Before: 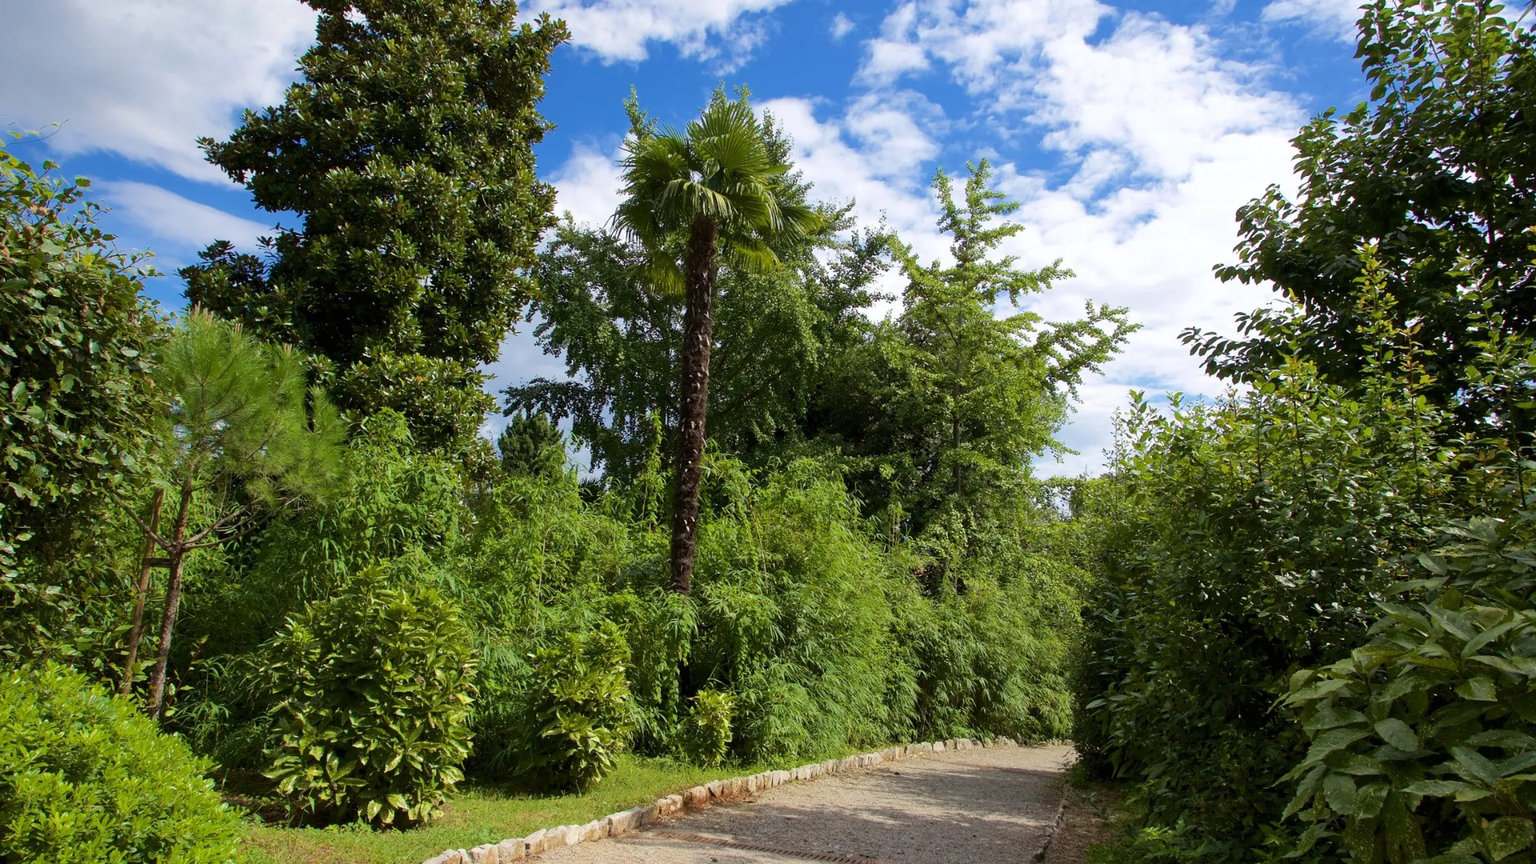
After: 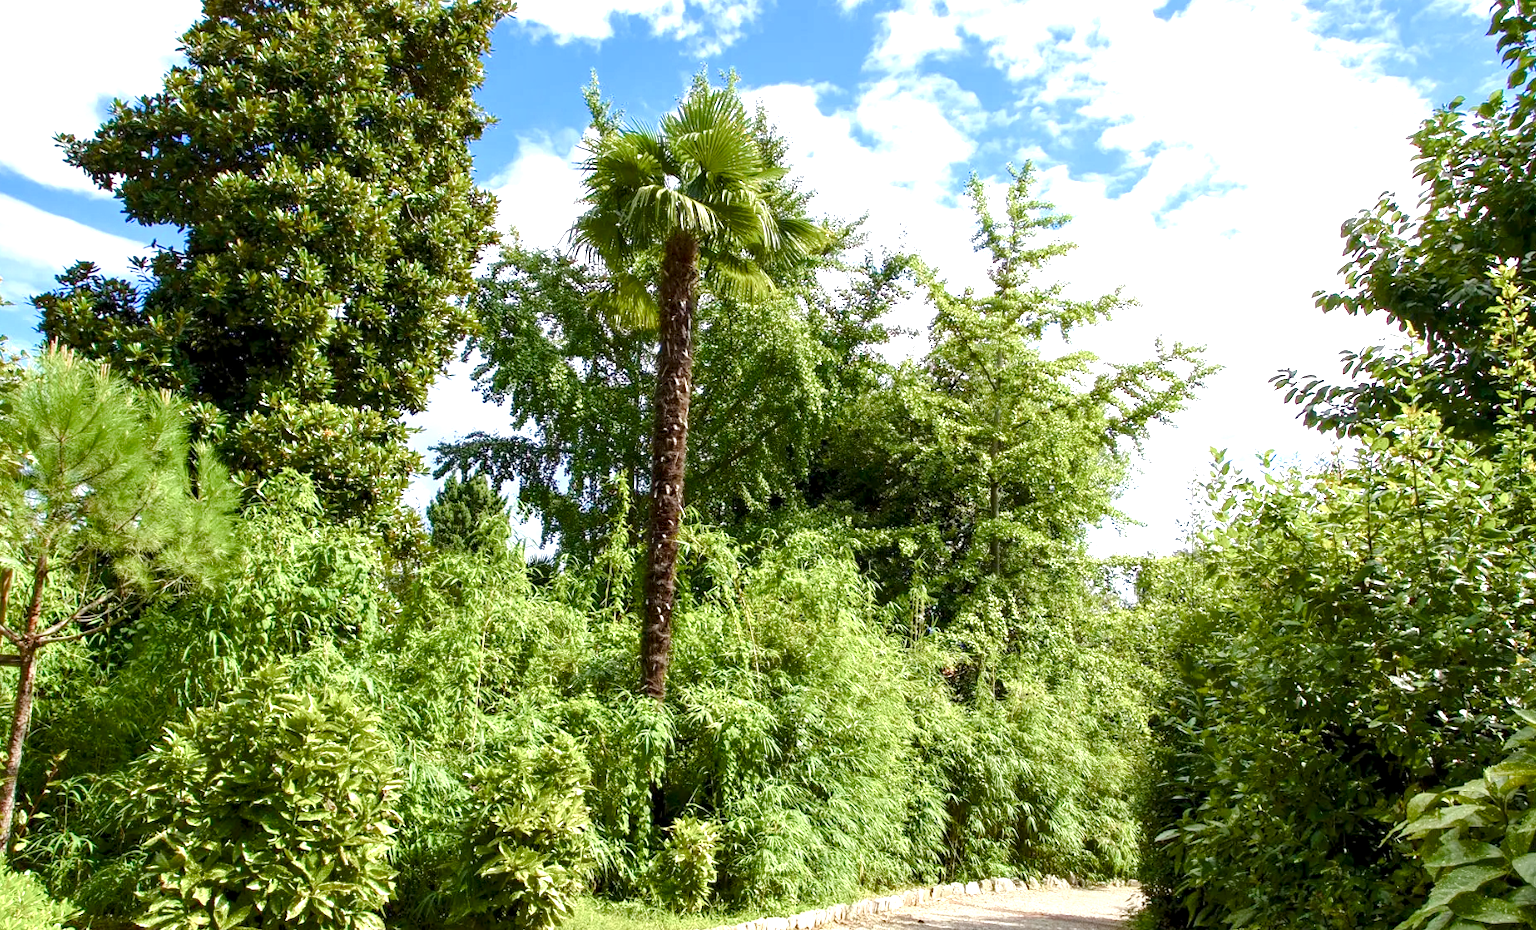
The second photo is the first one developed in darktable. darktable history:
exposure: black level correction 0, exposure 1.199 EV, compensate highlight preservation false
local contrast: highlights 83%, shadows 83%
color balance rgb: linear chroma grading › global chroma 0.3%, perceptual saturation grading › global saturation 20%, perceptual saturation grading › highlights -50.353%, perceptual saturation grading › shadows 30.8%, perceptual brilliance grading › mid-tones 10.799%, perceptual brilliance grading › shadows 14.442%
crop: left 10.008%, top 3.513%, right 9.223%, bottom 9.464%
